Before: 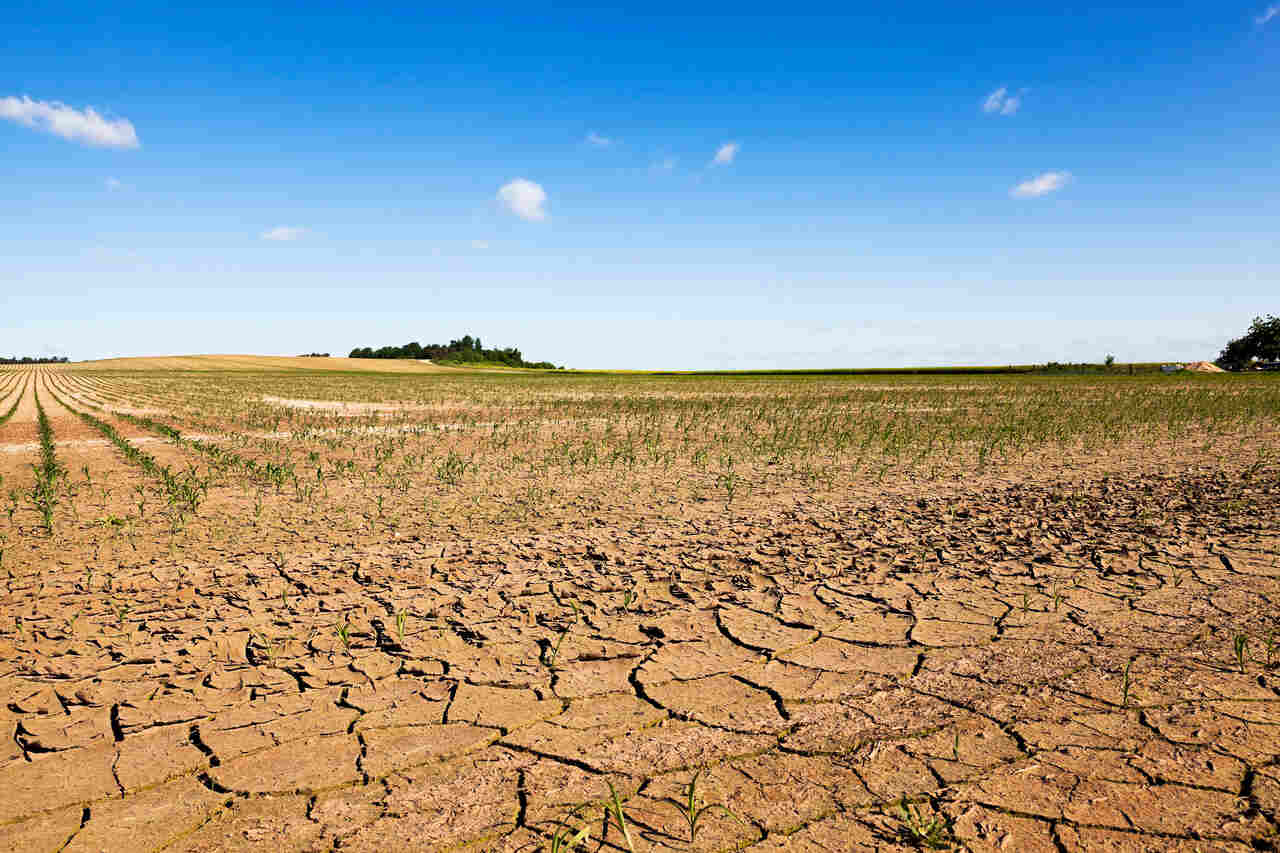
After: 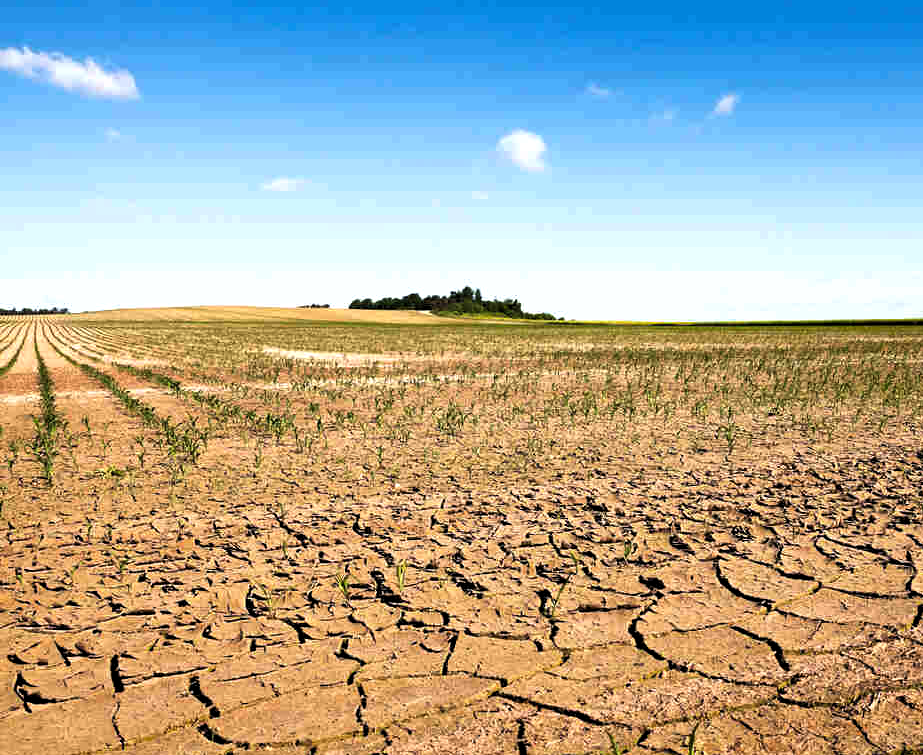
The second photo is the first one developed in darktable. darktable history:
crop: top 5.771%, right 27.876%, bottom 5.672%
levels: levels [0.052, 0.496, 0.908]
